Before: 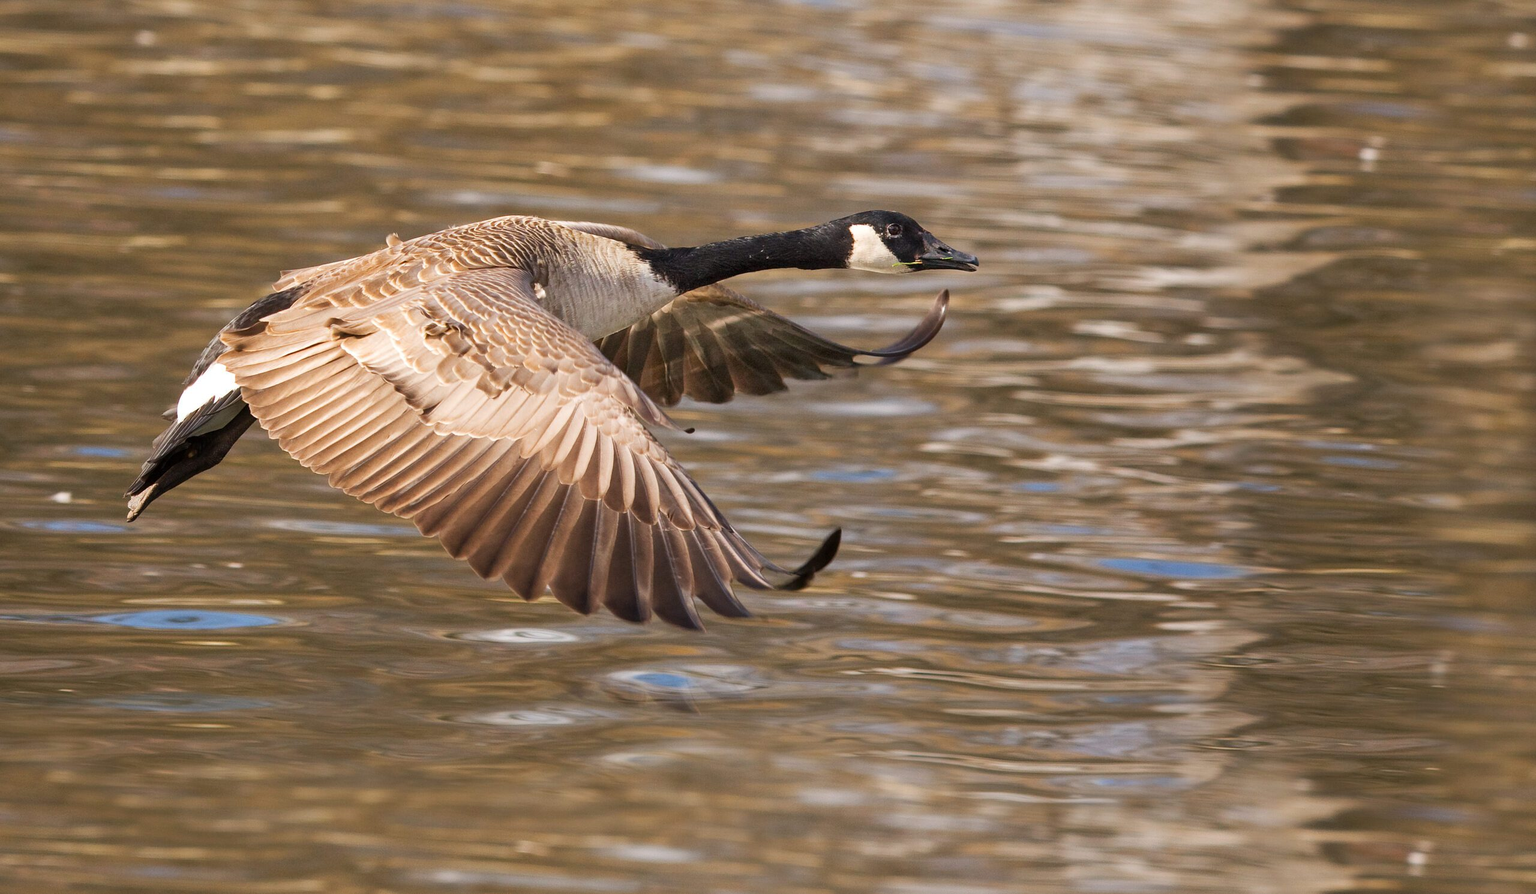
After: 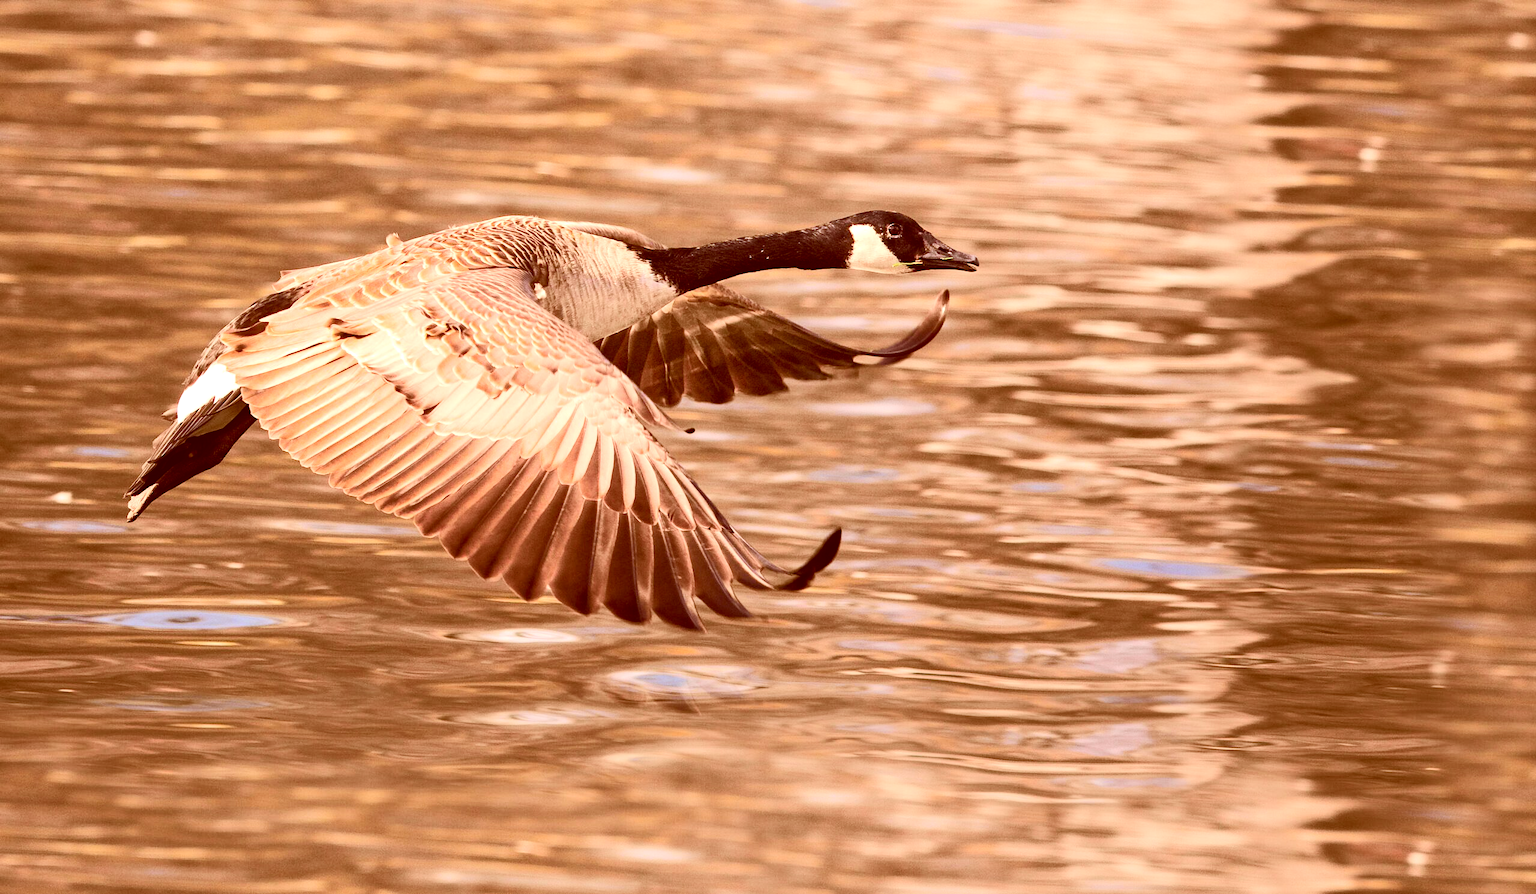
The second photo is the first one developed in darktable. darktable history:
exposure: exposure 0.191 EV, compensate highlight preservation false
tone equalizer: -8 EV -0.75 EV, -7 EV -0.7 EV, -6 EV -0.6 EV, -5 EV -0.4 EV, -3 EV 0.4 EV, -2 EV 0.6 EV, -1 EV 0.7 EV, +0 EV 0.75 EV, edges refinement/feathering 500, mask exposure compensation -1.57 EV, preserve details no
tone curve: curves: ch0 [(0, 0.026) (0.181, 0.223) (0.405, 0.46) (0.456, 0.528) (0.634, 0.728) (0.877, 0.89) (0.984, 0.935)]; ch1 [(0, 0) (0.443, 0.43) (0.492, 0.488) (0.566, 0.579) (0.595, 0.625) (0.65, 0.657) (0.696, 0.725) (1, 1)]; ch2 [(0, 0) (0.33, 0.301) (0.421, 0.443) (0.447, 0.489) (0.495, 0.494) (0.537, 0.57) (0.586, 0.591) (0.663, 0.686) (1, 1)], color space Lab, independent channels, preserve colors none
color correction: highlights a* 9.03, highlights b* 8.71, shadows a* 40, shadows b* 40, saturation 0.8
